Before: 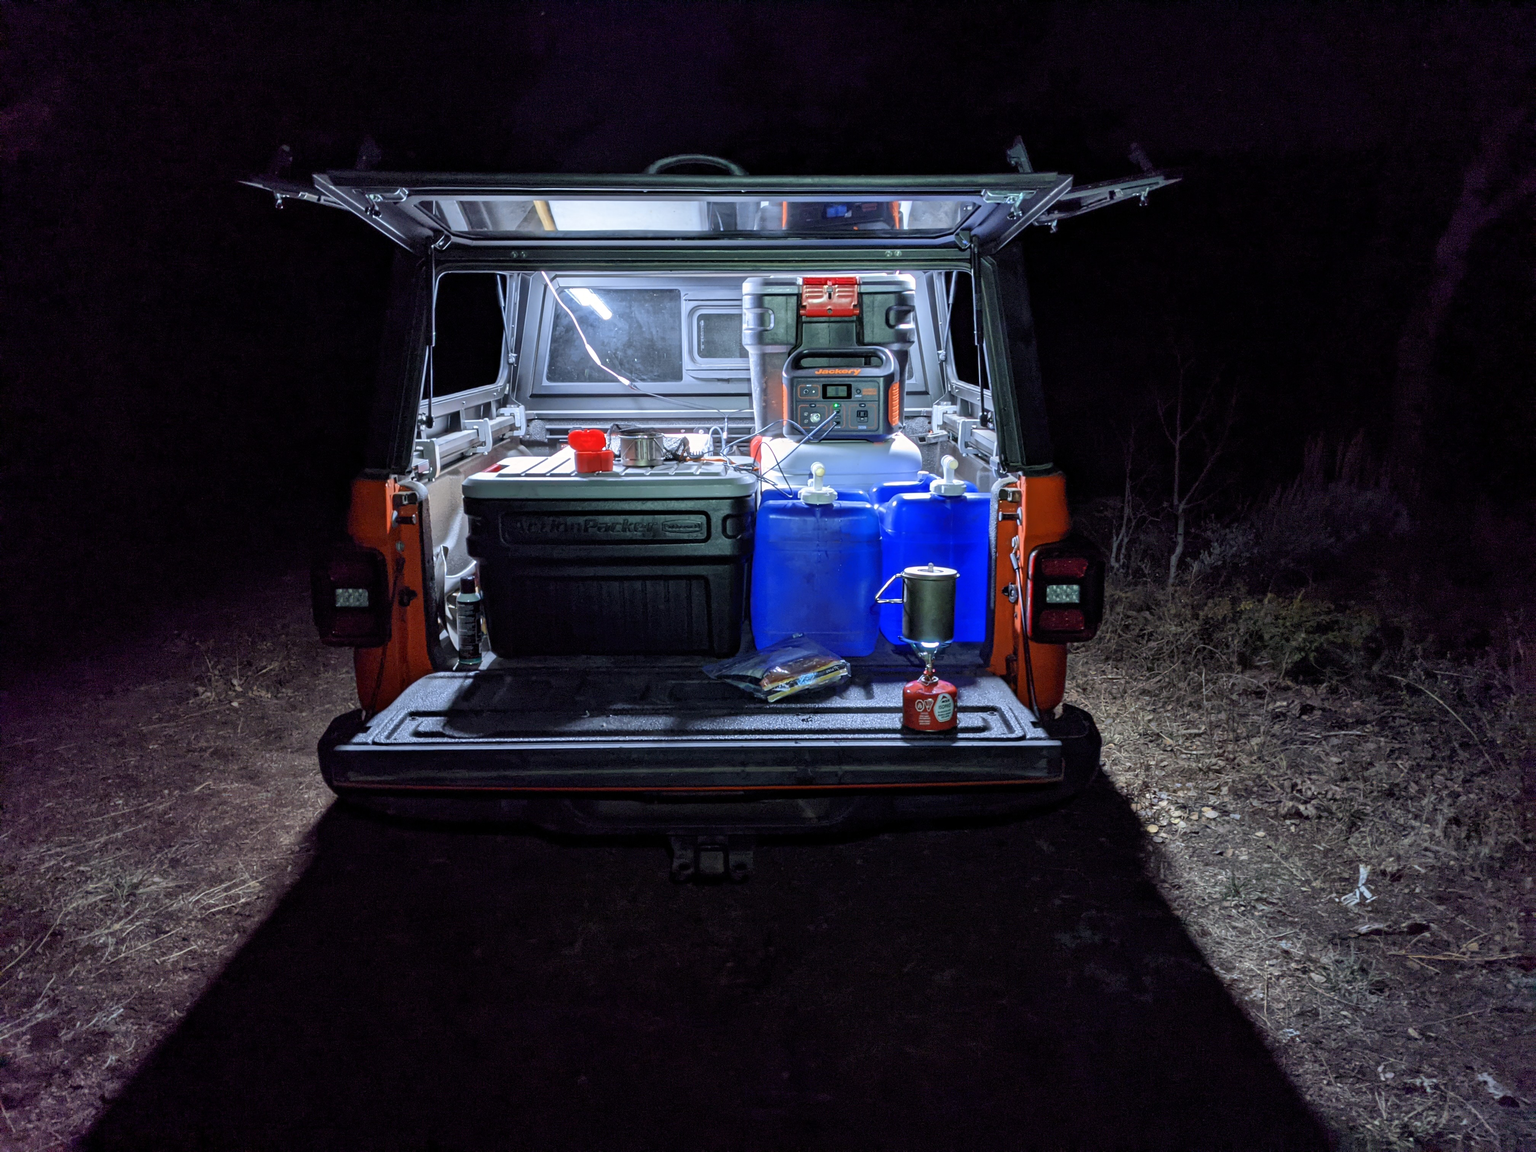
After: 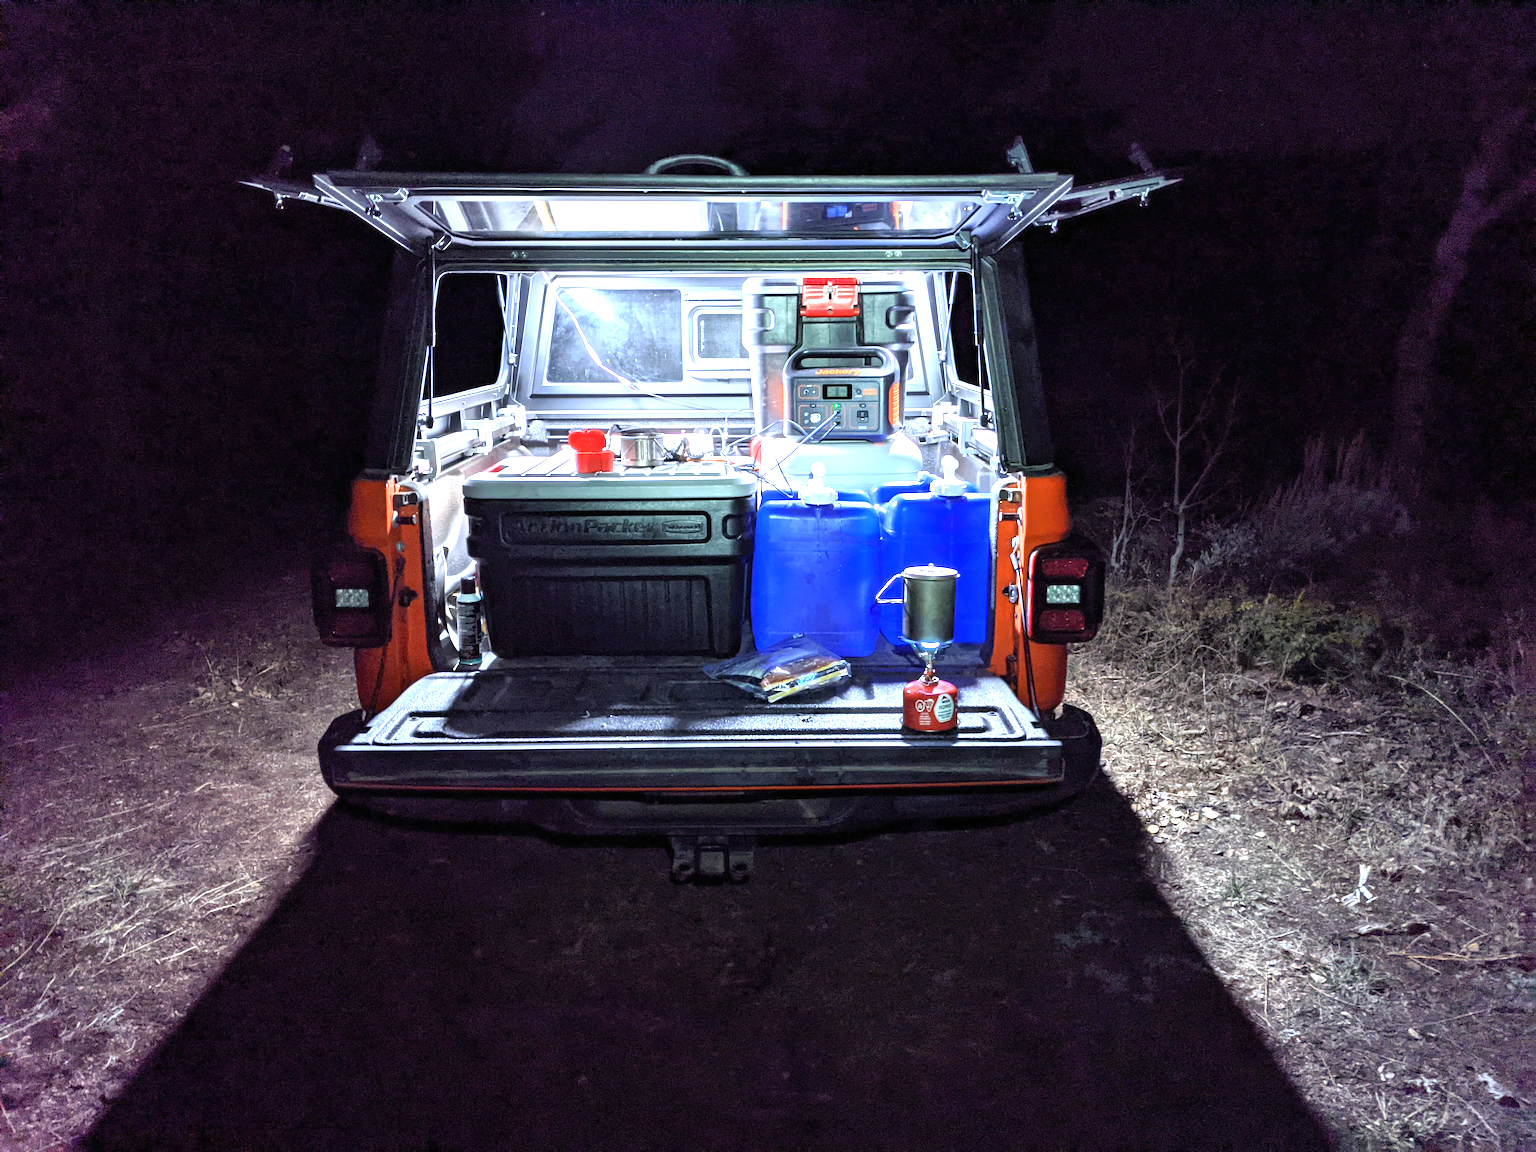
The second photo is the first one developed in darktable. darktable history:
contrast equalizer: octaves 7, y [[0.5 ×6], [0.5 ×6], [0.5, 0.5, 0.501, 0.545, 0.707, 0.863], [0 ×6], [0 ×6]]
exposure: black level correction 0, exposure 1.566 EV, compensate highlight preservation false
